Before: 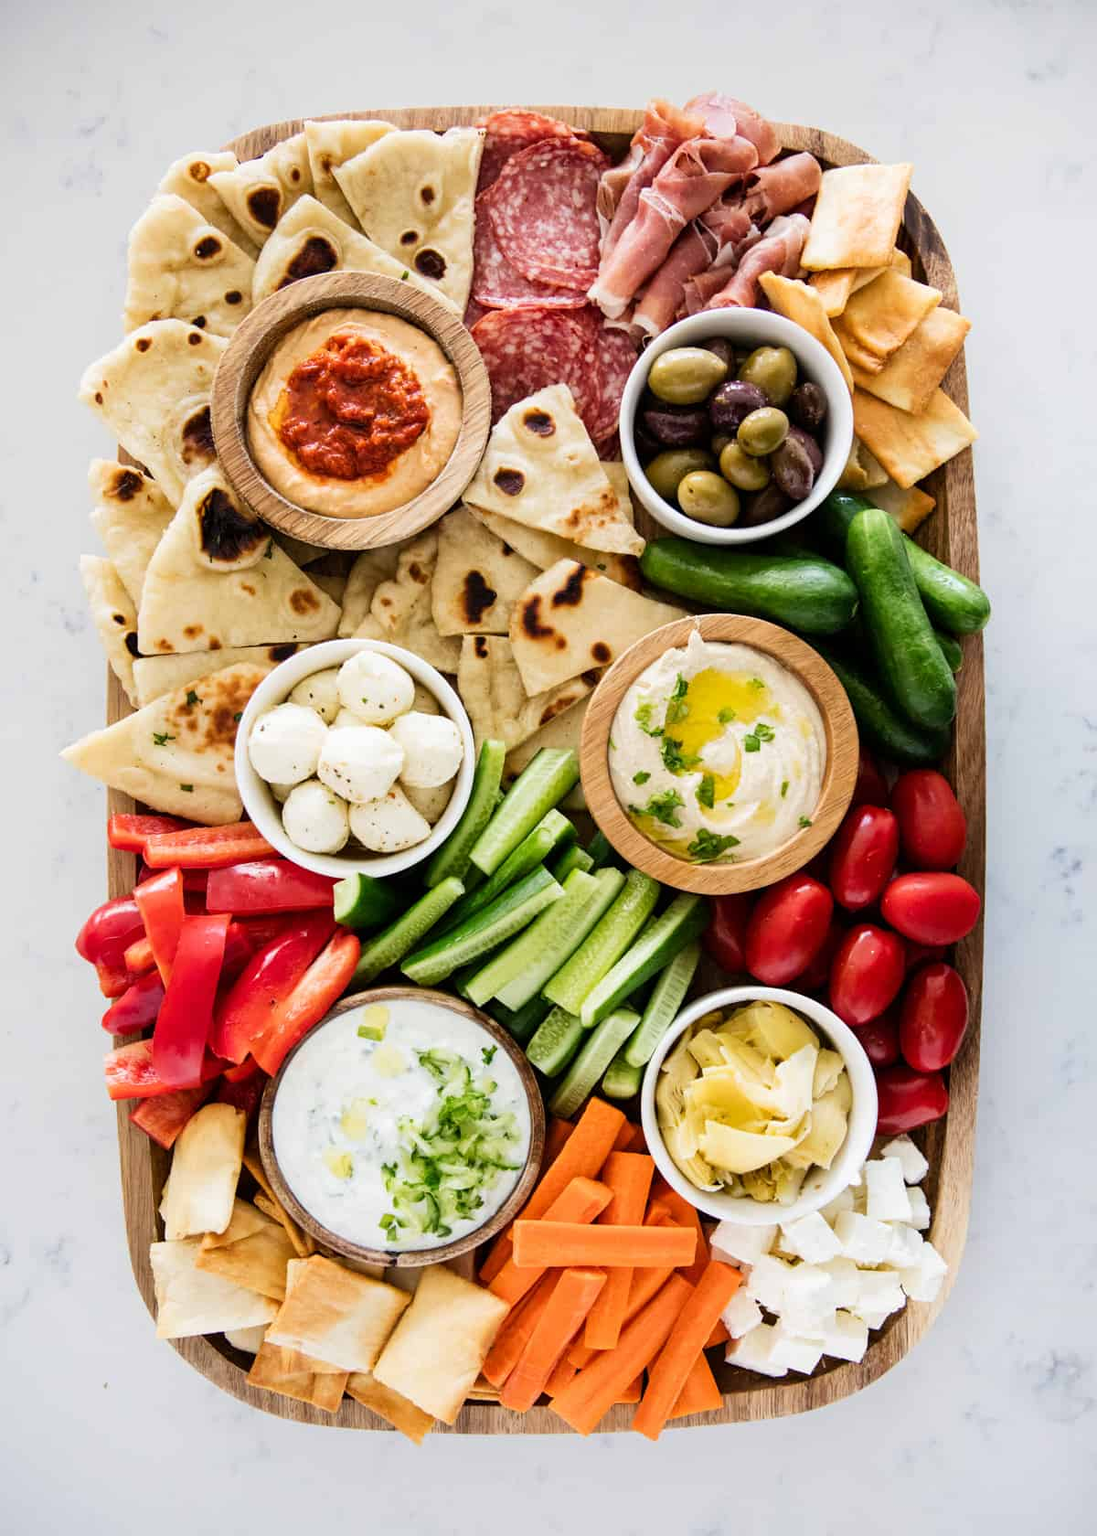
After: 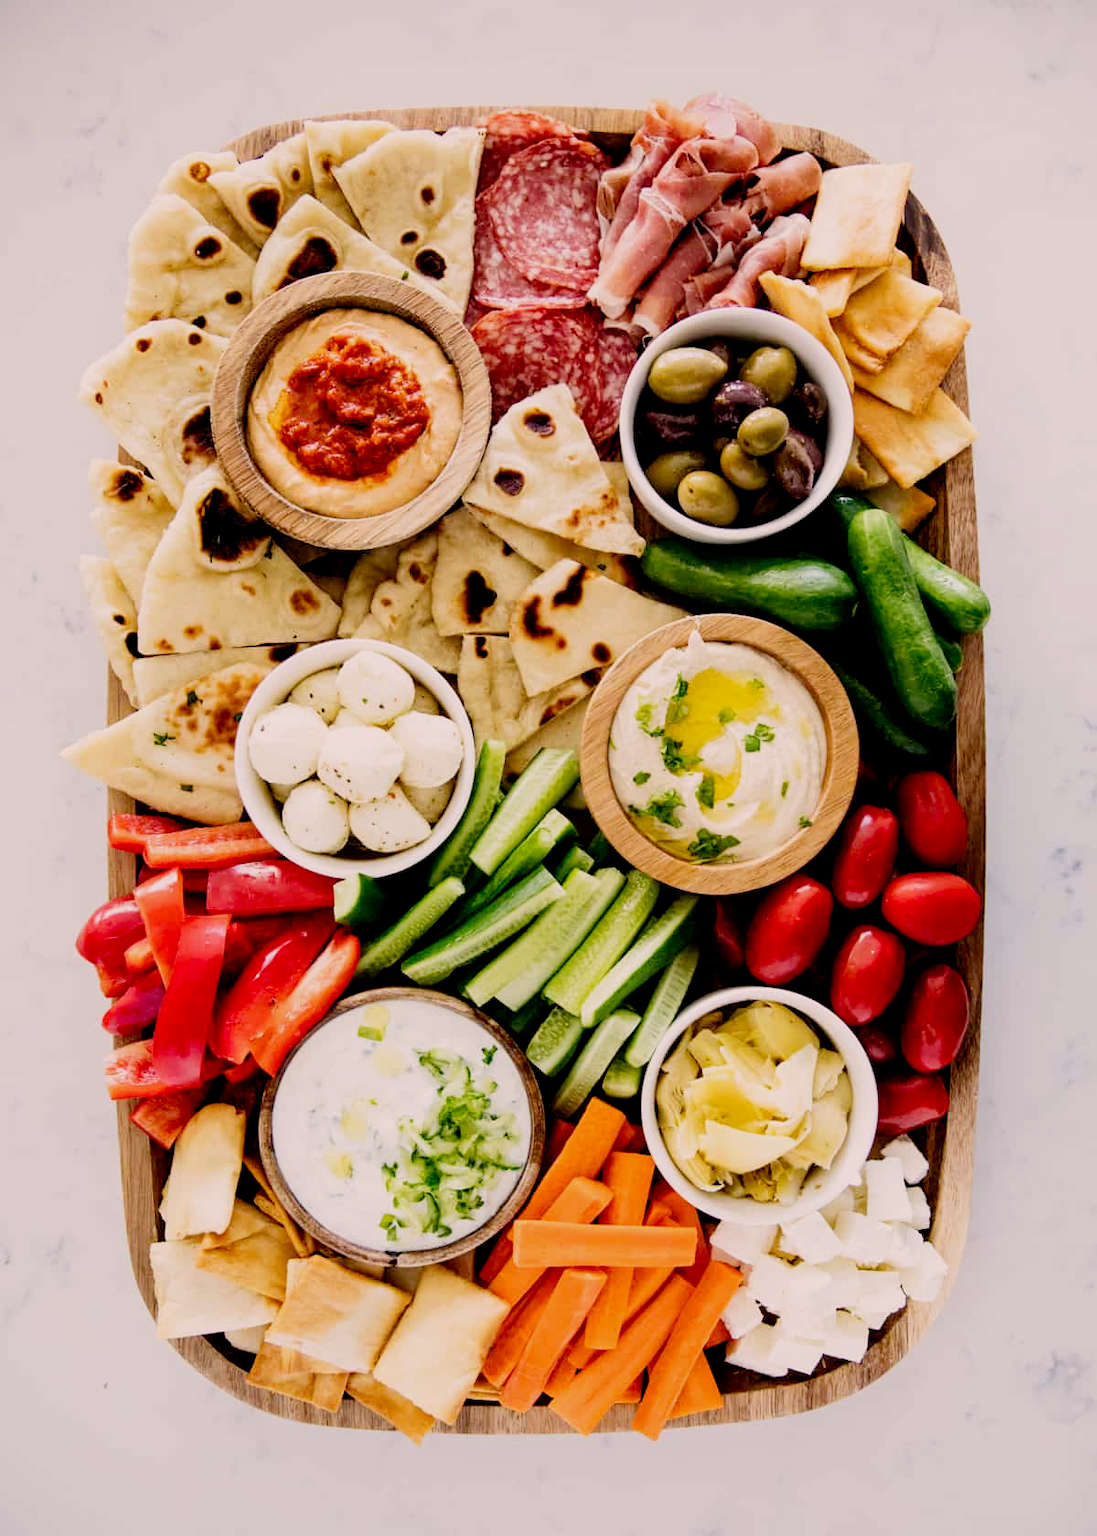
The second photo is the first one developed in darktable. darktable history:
filmic rgb: black relative exposure -7.75 EV, white relative exposure 4.41 EV, target black luminance 0%, hardness 3.76, latitude 50.62%, contrast 1.076, highlights saturation mix 9.88%, shadows ↔ highlights balance -0.217%, preserve chrominance no, color science v3 (2019), use custom middle-gray values true
color correction: highlights a* 6.92, highlights b* 4.36
